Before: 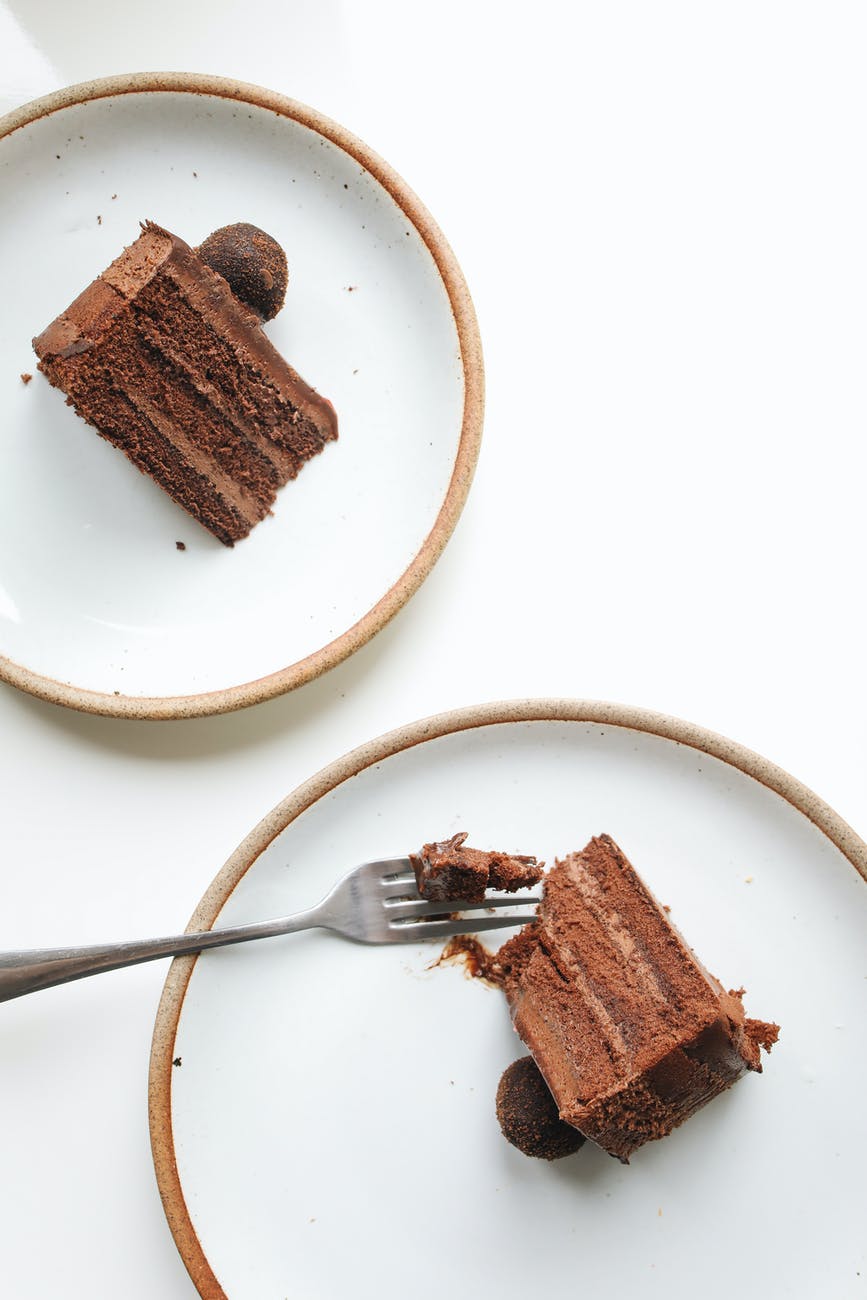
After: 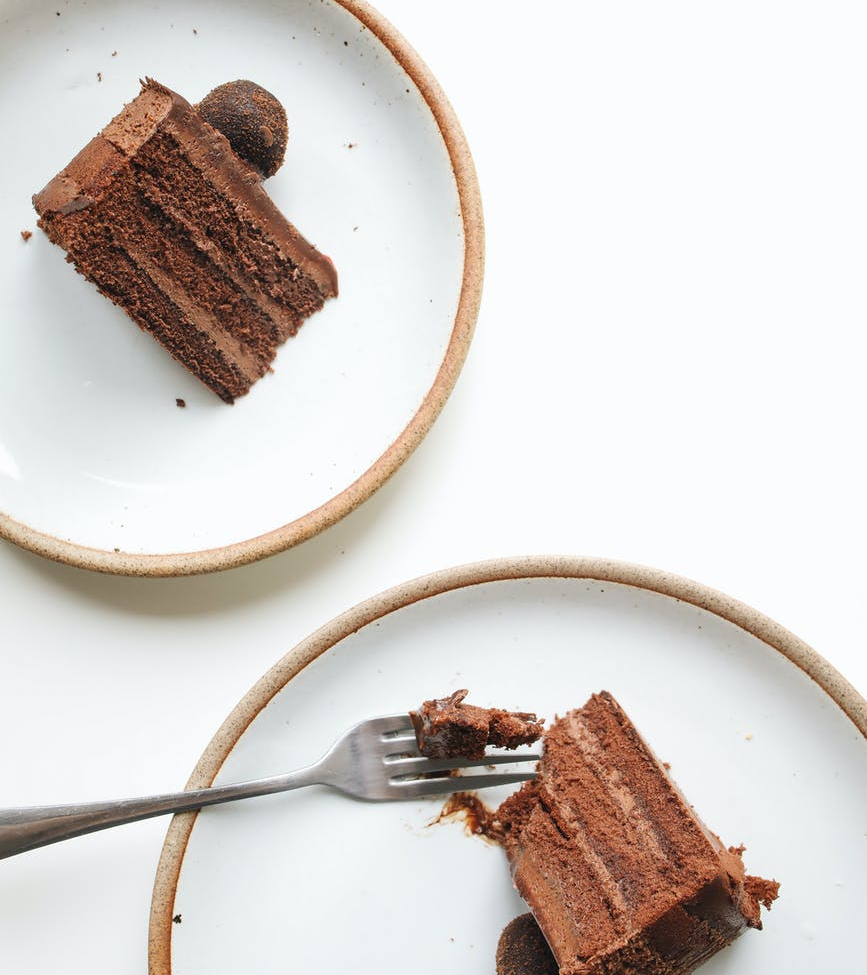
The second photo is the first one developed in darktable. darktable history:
crop: top 11.057%, bottom 13.884%
